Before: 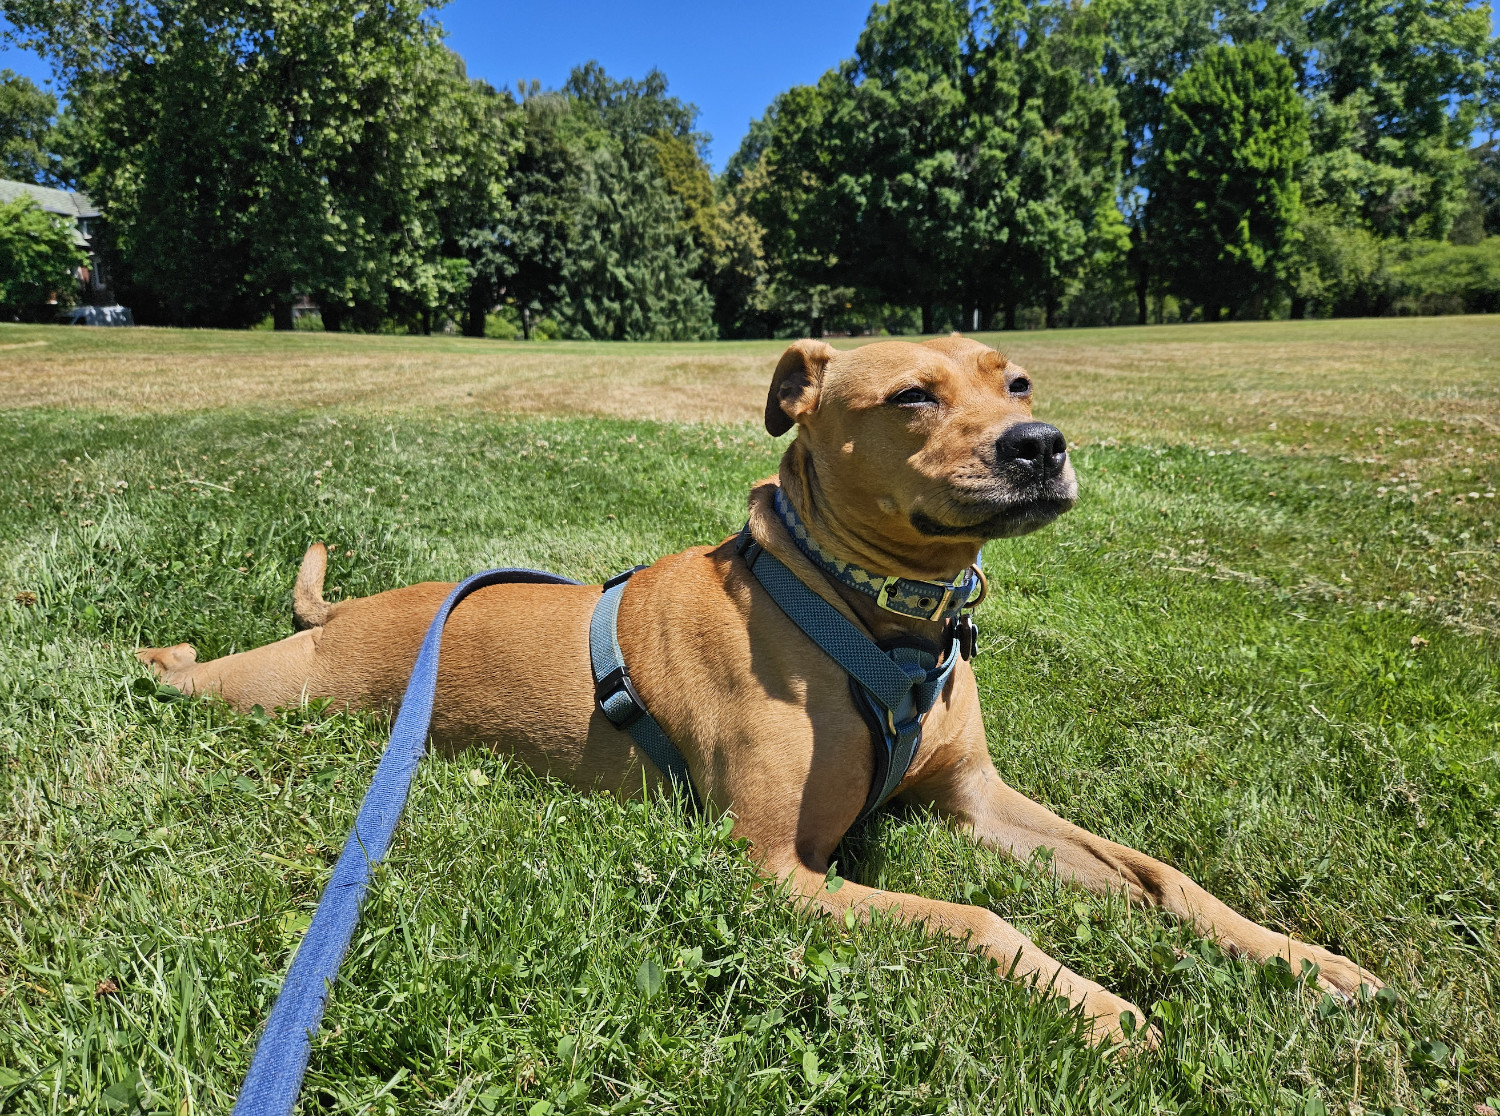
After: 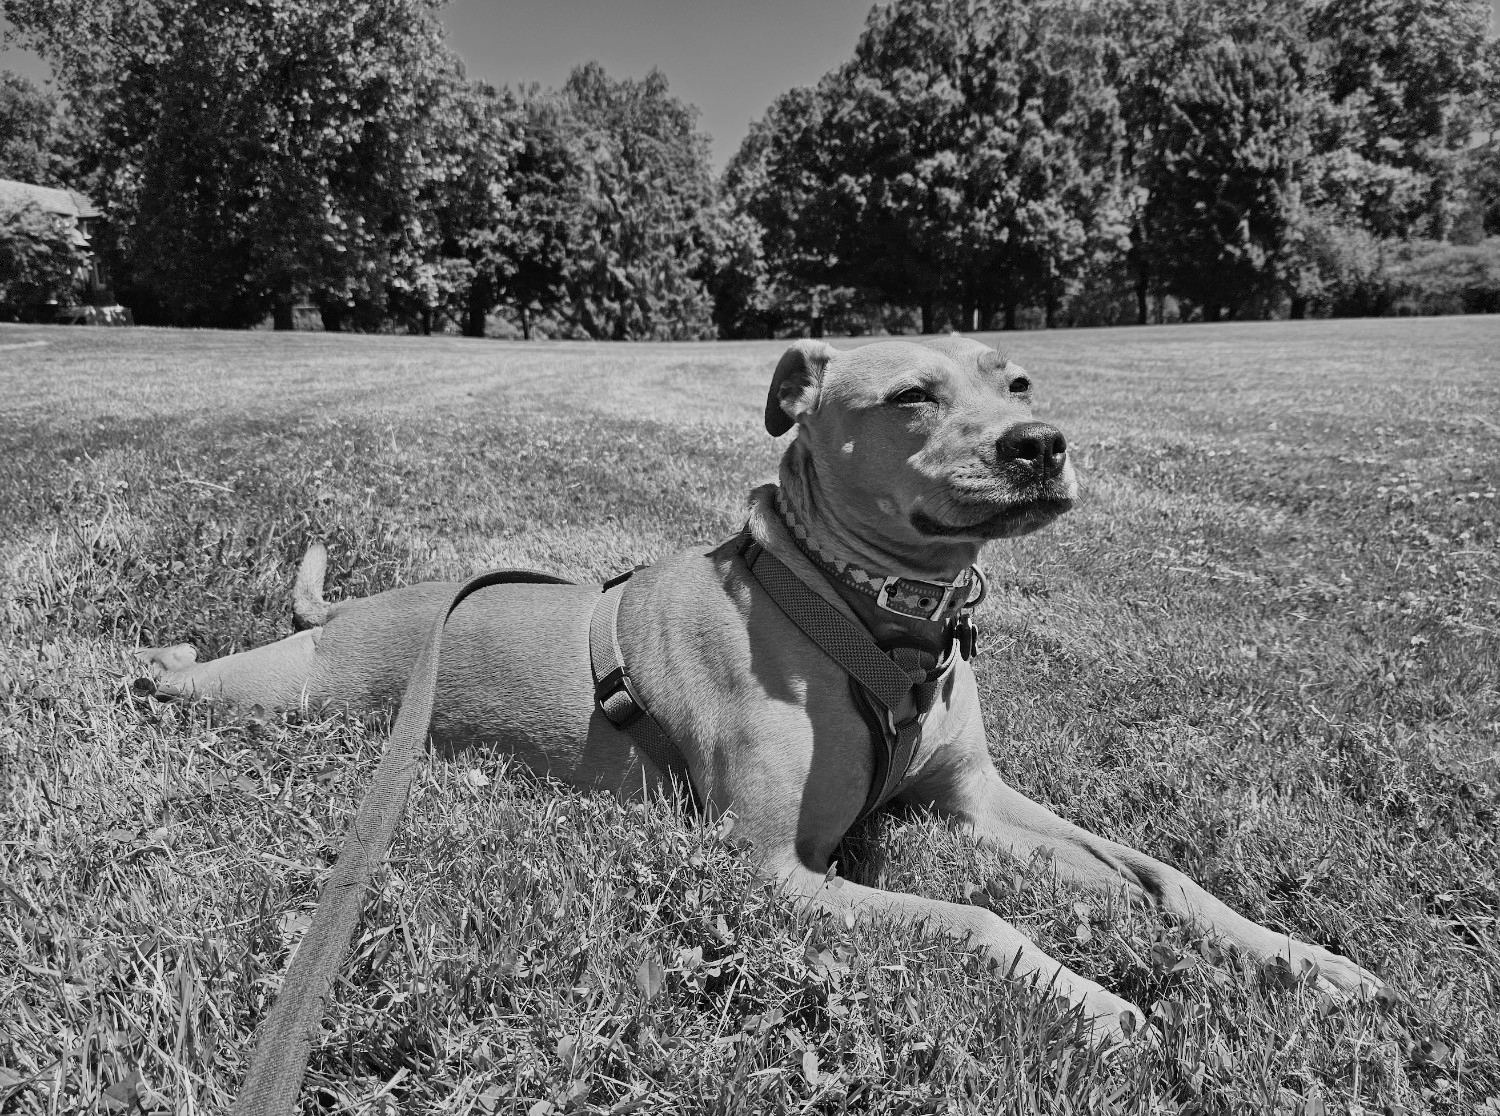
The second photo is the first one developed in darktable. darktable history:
color balance rgb: perceptual saturation grading › global saturation 35%, perceptual saturation grading › highlights -30%, perceptual saturation grading › shadows 35%, perceptual brilliance grading › global brilliance 3%, perceptual brilliance grading › highlights -3%, perceptual brilliance grading › shadows 3%
contrast brightness saturation: saturation -1
sigmoid: contrast 1.22, skew 0.65
